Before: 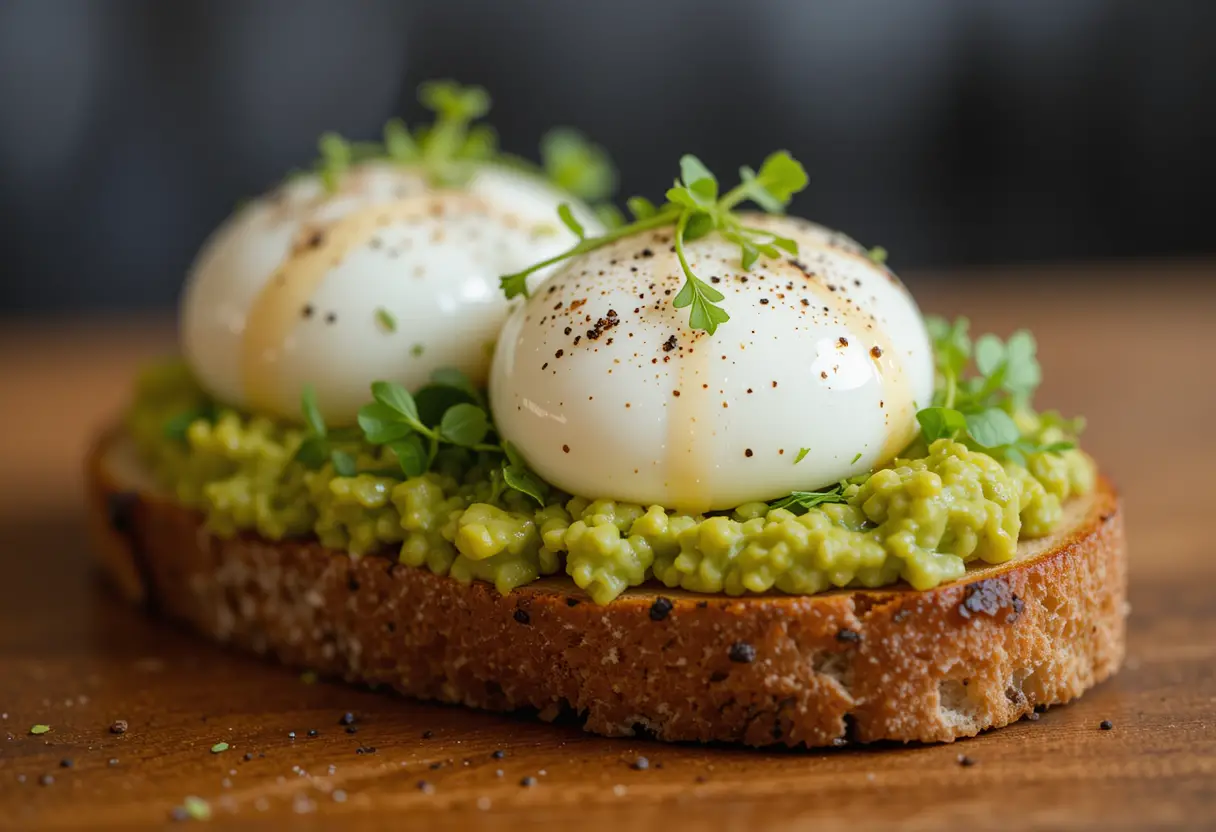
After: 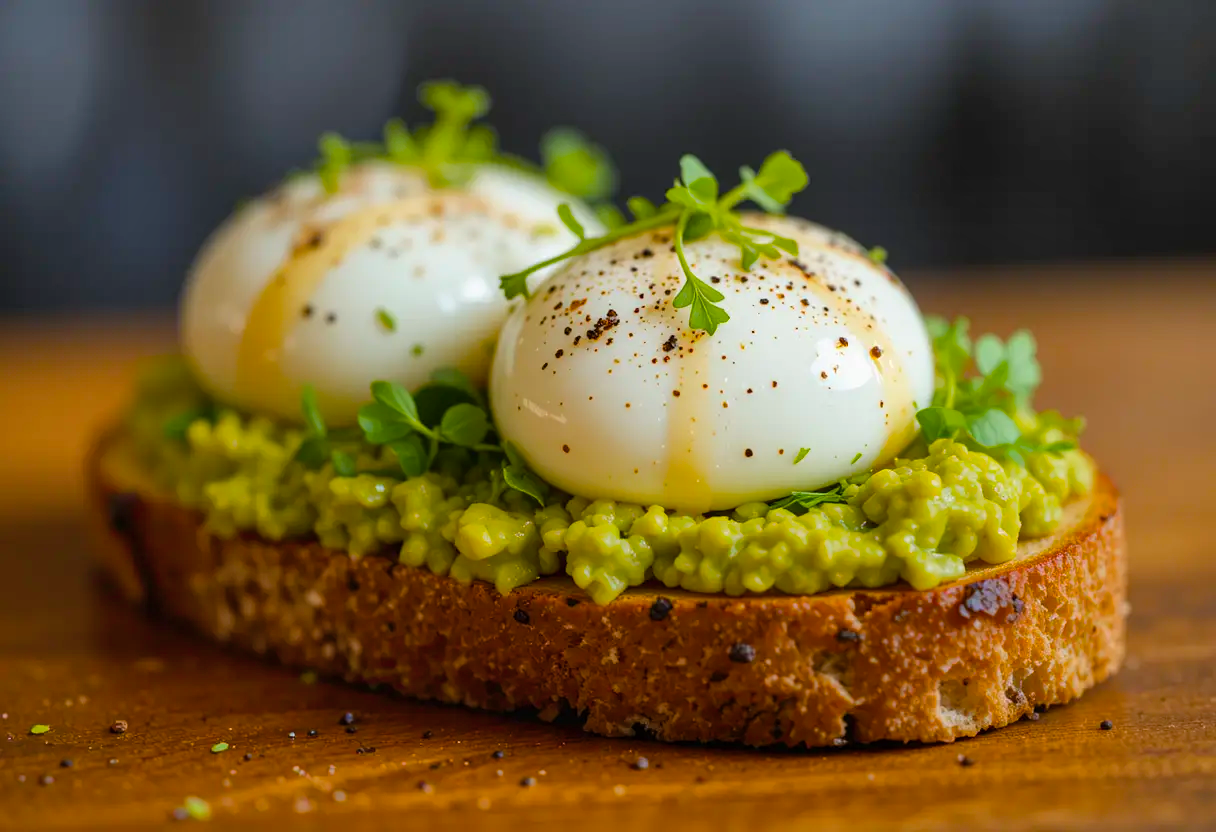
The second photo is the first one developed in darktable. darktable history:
shadows and highlights: soften with gaussian
color balance rgb: linear chroma grading › global chroma 15%, perceptual saturation grading › global saturation 30%
